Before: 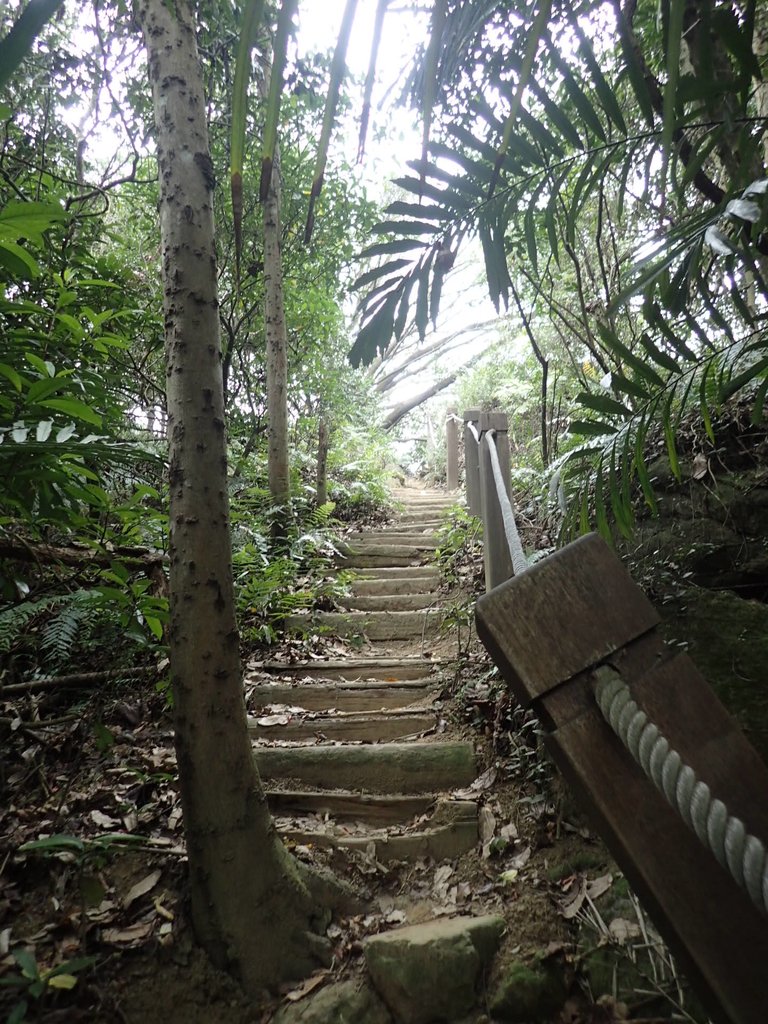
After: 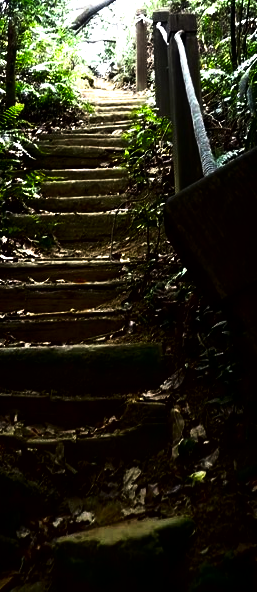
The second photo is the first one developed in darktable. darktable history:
contrast brightness saturation: brightness -0.992, saturation 0.981
crop: left 40.548%, top 39.051%, right 25.943%, bottom 3.049%
exposure: exposure 0.6 EV, compensate exposure bias true, compensate highlight preservation false
tone curve: curves: ch0 [(0, 0) (0.042, 0.01) (0.223, 0.123) (0.59, 0.574) (0.802, 0.868) (1, 1)], color space Lab, linked channels, preserve colors none
